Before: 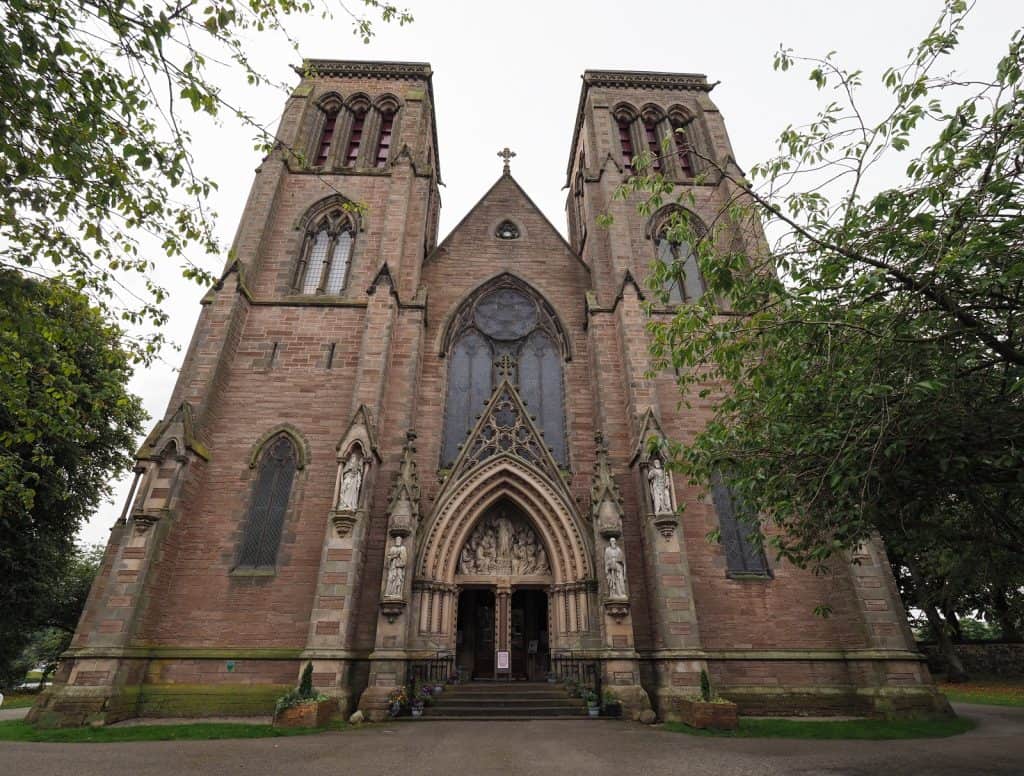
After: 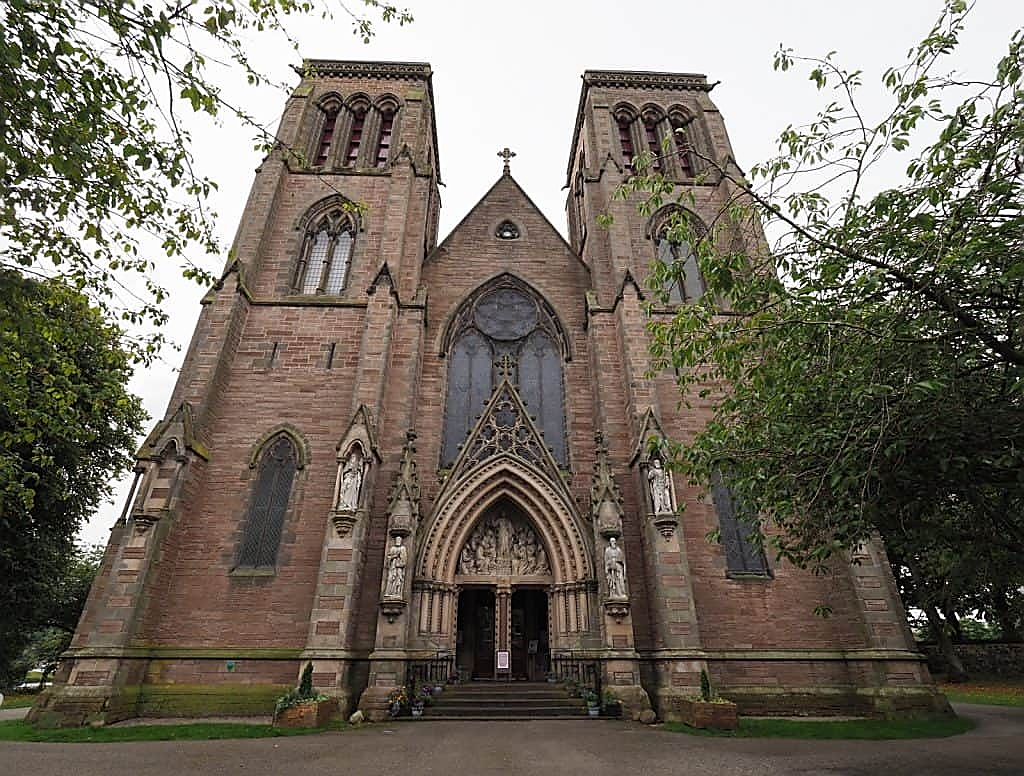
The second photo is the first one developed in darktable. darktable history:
sharpen: radius 1.36, amount 1.236, threshold 0.748
